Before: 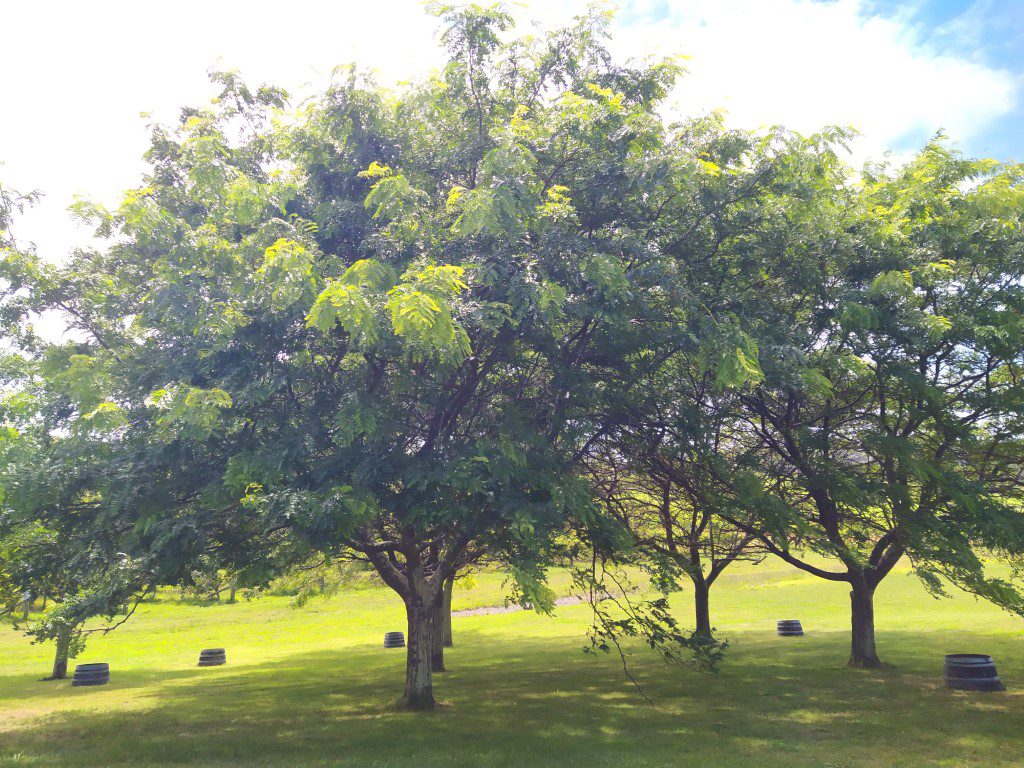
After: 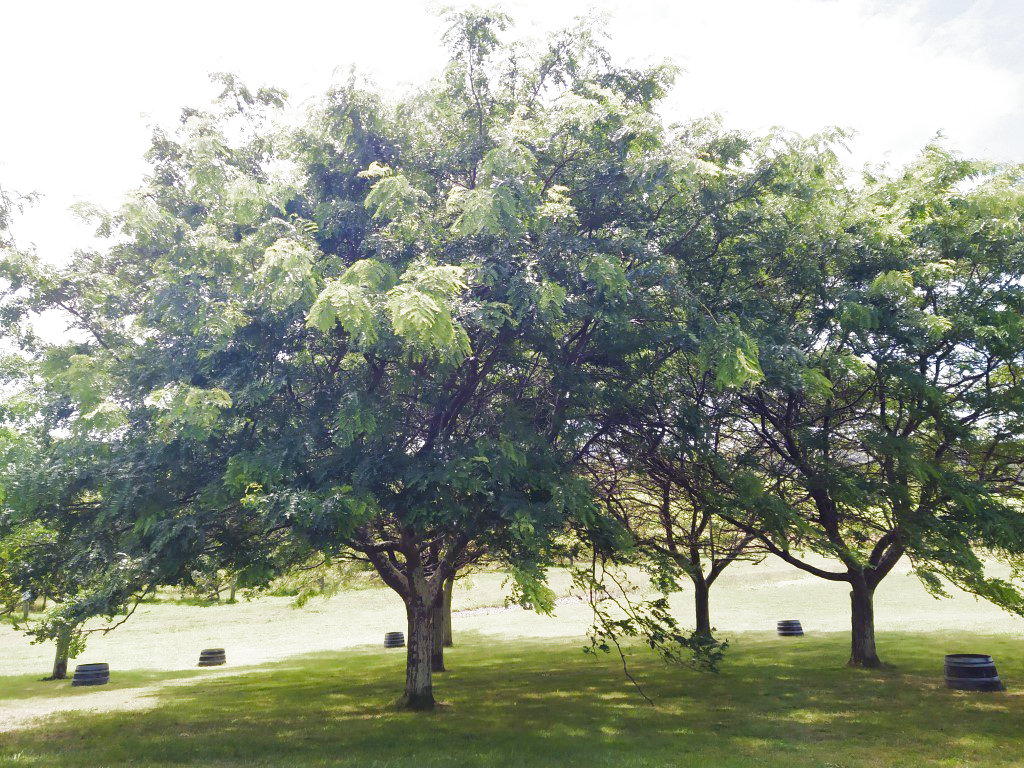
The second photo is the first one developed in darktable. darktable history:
filmic rgb: middle gray luminance 9.84%, black relative exposure -8.59 EV, white relative exposure 3.28 EV, threshold 5.94 EV, target black luminance 0%, hardness 5.21, latitude 44.65%, contrast 1.307, highlights saturation mix 6.31%, shadows ↔ highlights balance 24.68%, preserve chrominance RGB euclidean norm (legacy), color science v4 (2020), iterations of high-quality reconstruction 0, enable highlight reconstruction true
